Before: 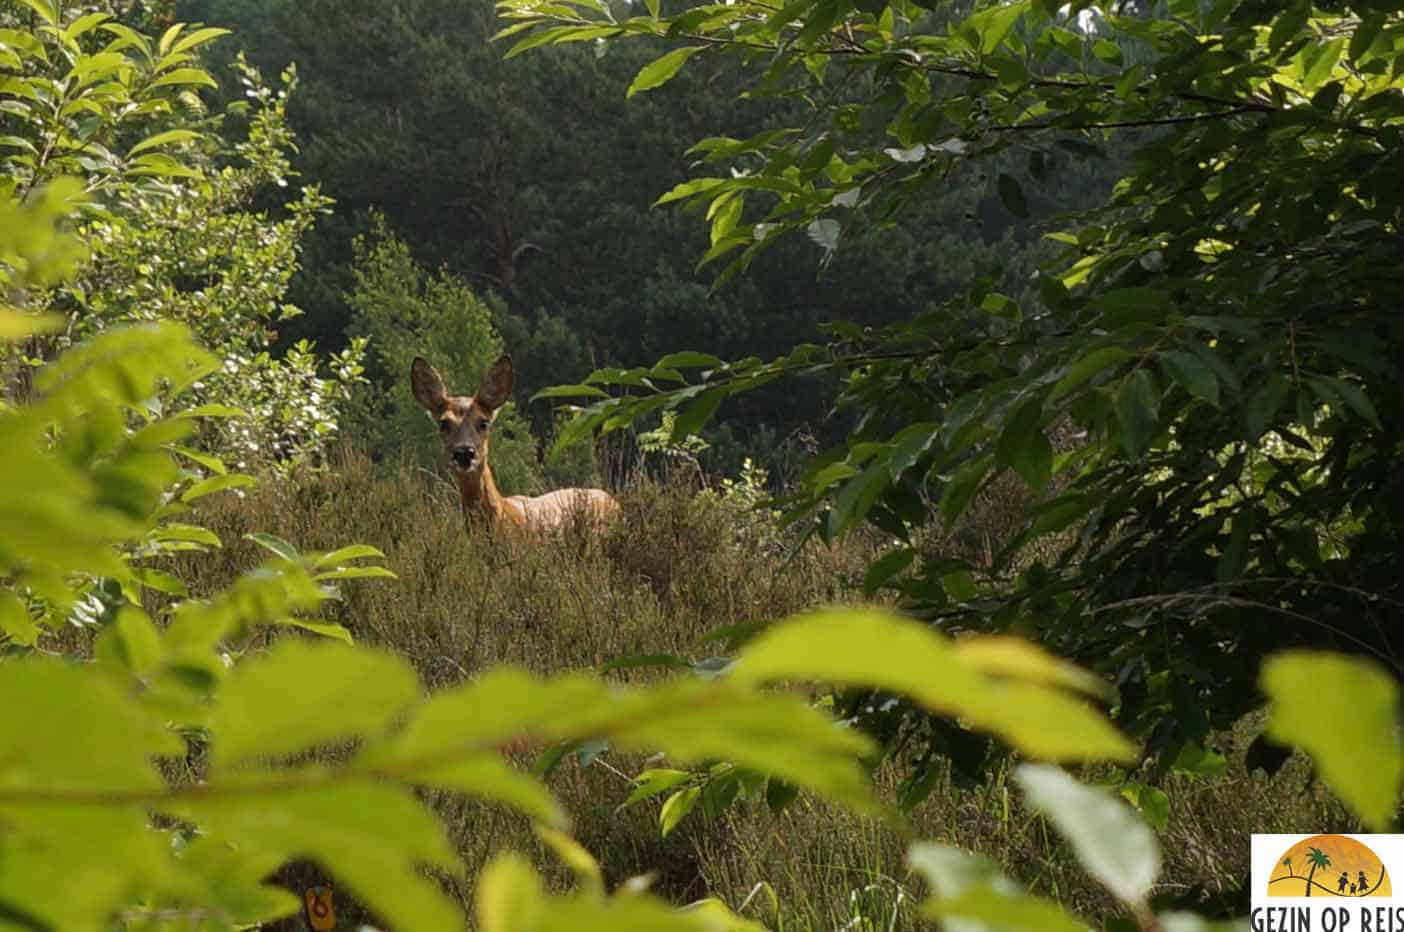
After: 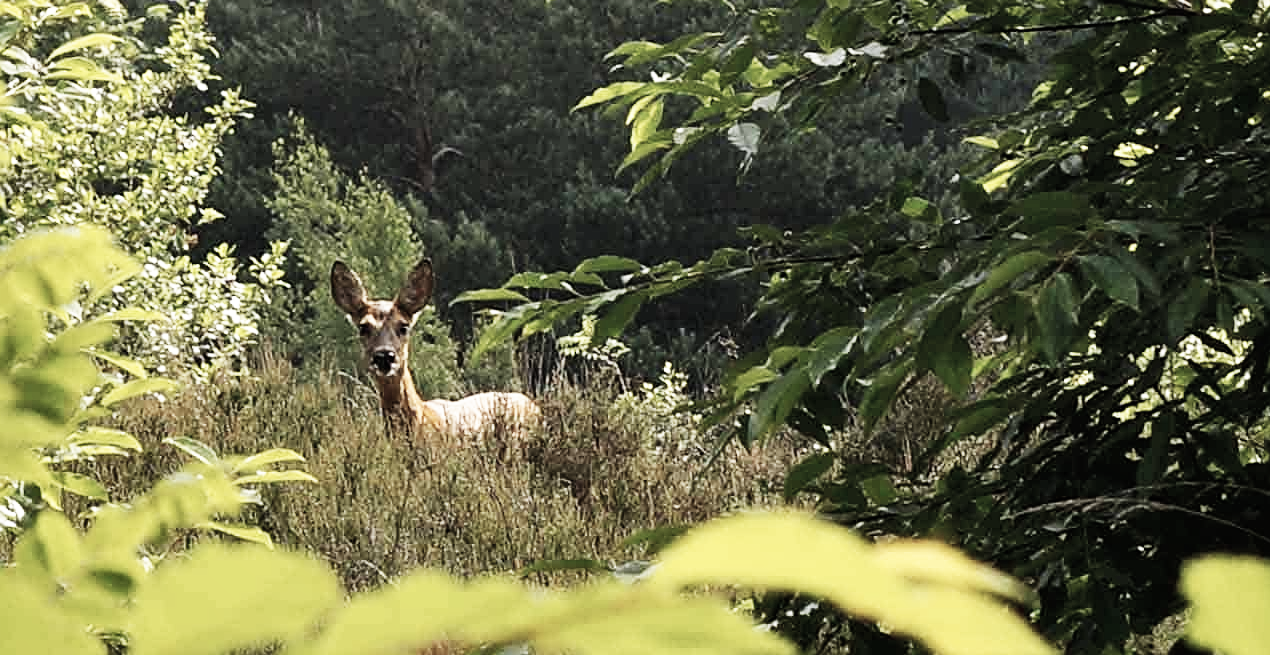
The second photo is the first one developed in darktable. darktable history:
shadows and highlights: shadows 29.43, highlights -29.46, low approximation 0.01, soften with gaussian
crop: left 5.729%, top 10.332%, right 3.77%, bottom 19.291%
sharpen: on, module defaults
base curve: curves: ch0 [(0, 0) (0.007, 0.004) (0.027, 0.03) (0.046, 0.07) (0.207, 0.54) (0.442, 0.872) (0.673, 0.972) (1, 1)], preserve colors none
color correction: highlights b* -0.048, saturation 0.556
